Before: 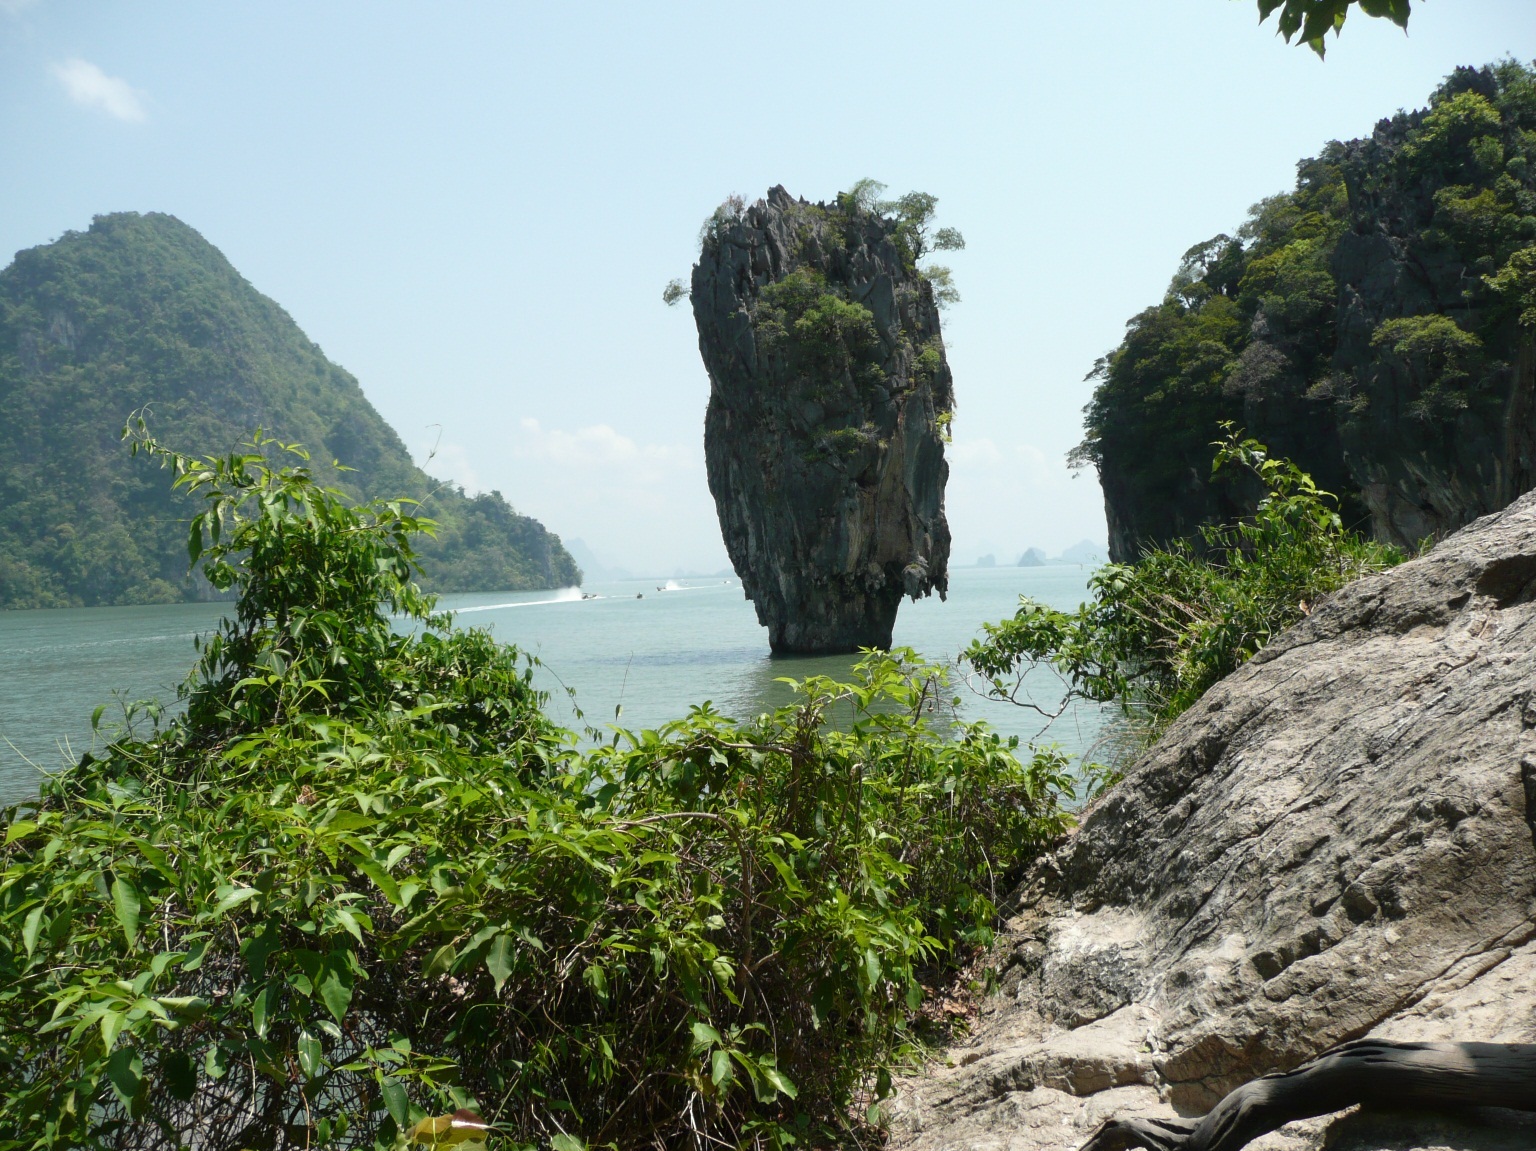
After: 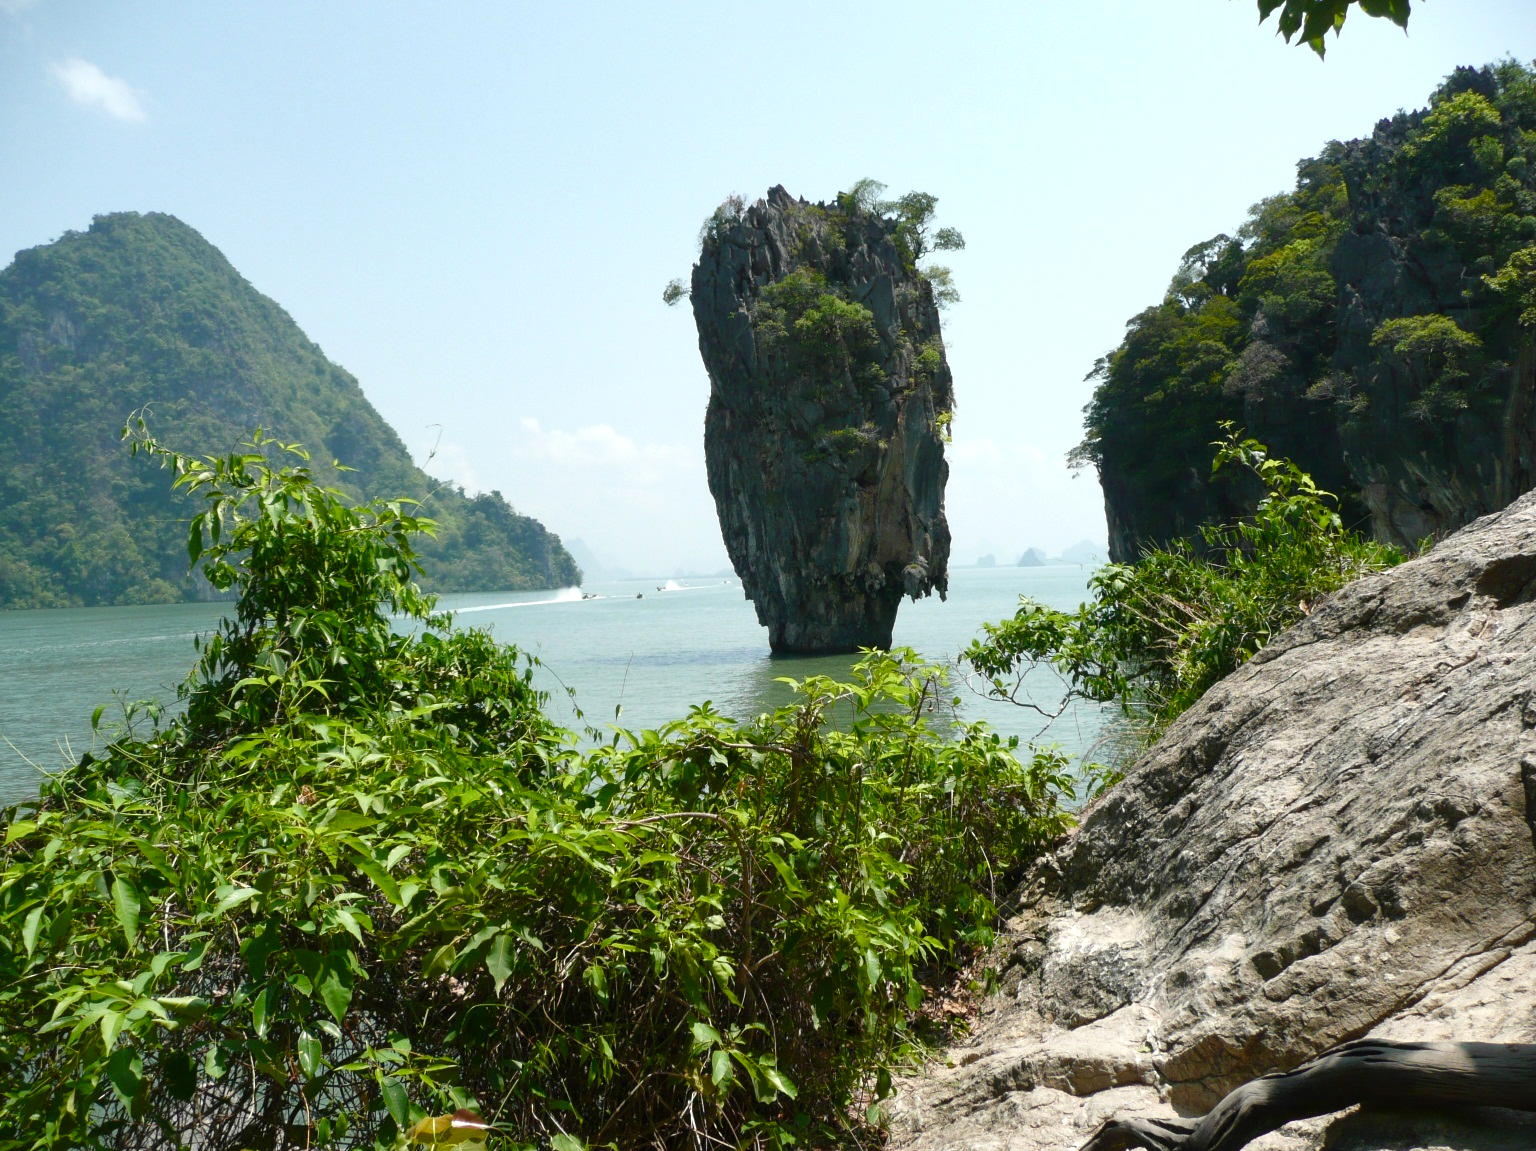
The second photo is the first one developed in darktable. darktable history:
shadows and highlights: shadows 20.91, highlights -35.45, soften with gaussian
color balance rgb: linear chroma grading › shadows 32%, linear chroma grading › global chroma -2%, linear chroma grading › mid-tones 4%, perceptual saturation grading › global saturation -2%, perceptual saturation grading › highlights -8%, perceptual saturation grading › mid-tones 8%, perceptual saturation grading › shadows 4%, perceptual brilliance grading › highlights 8%, perceptual brilliance grading › mid-tones 4%, perceptual brilliance grading › shadows 2%, global vibrance 16%, saturation formula JzAzBz (2021)
